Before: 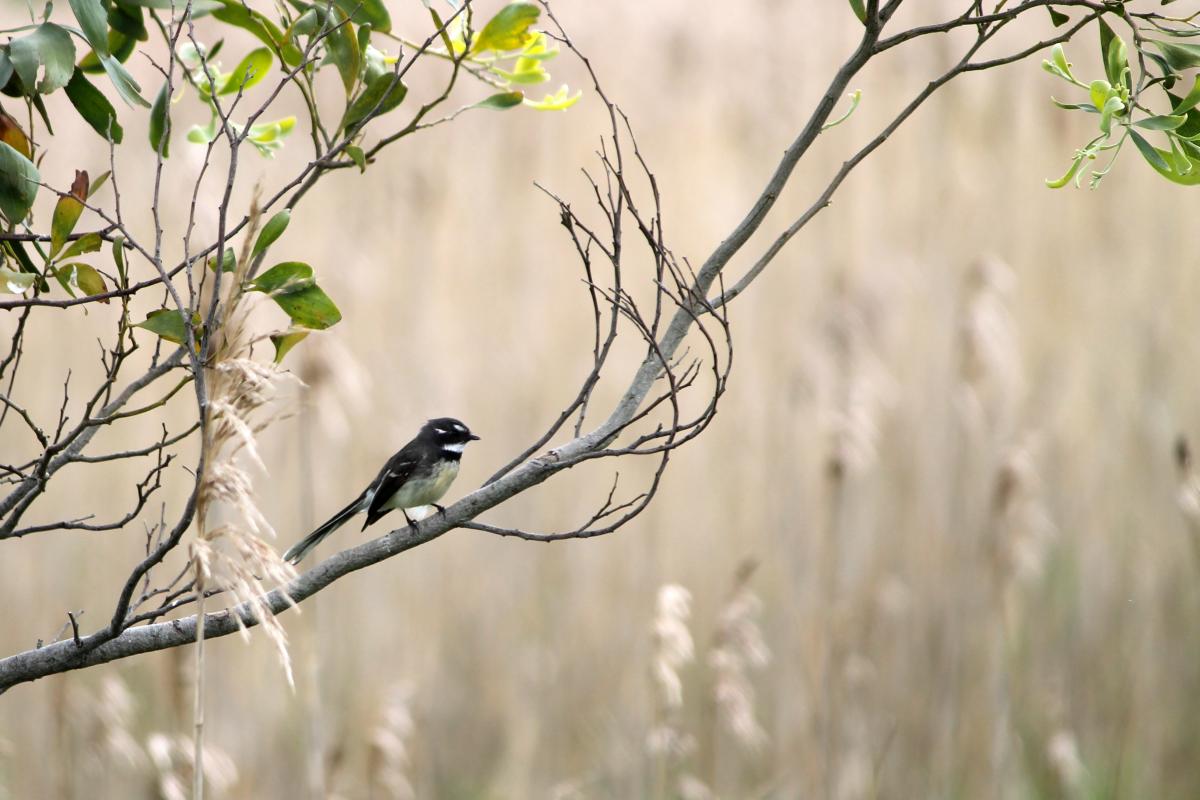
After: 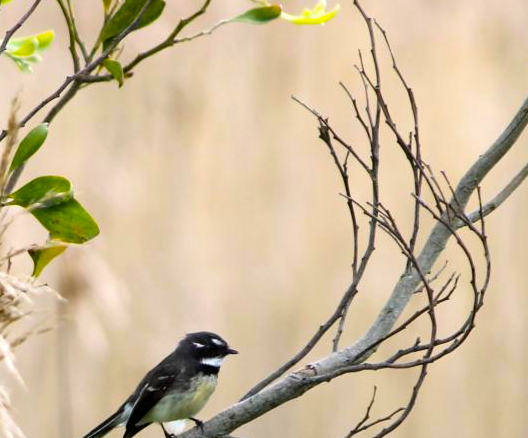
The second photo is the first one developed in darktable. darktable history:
crop: left 20.248%, top 10.86%, right 35.675%, bottom 34.321%
color balance rgb: perceptual saturation grading › global saturation 30%, global vibrance 20%
